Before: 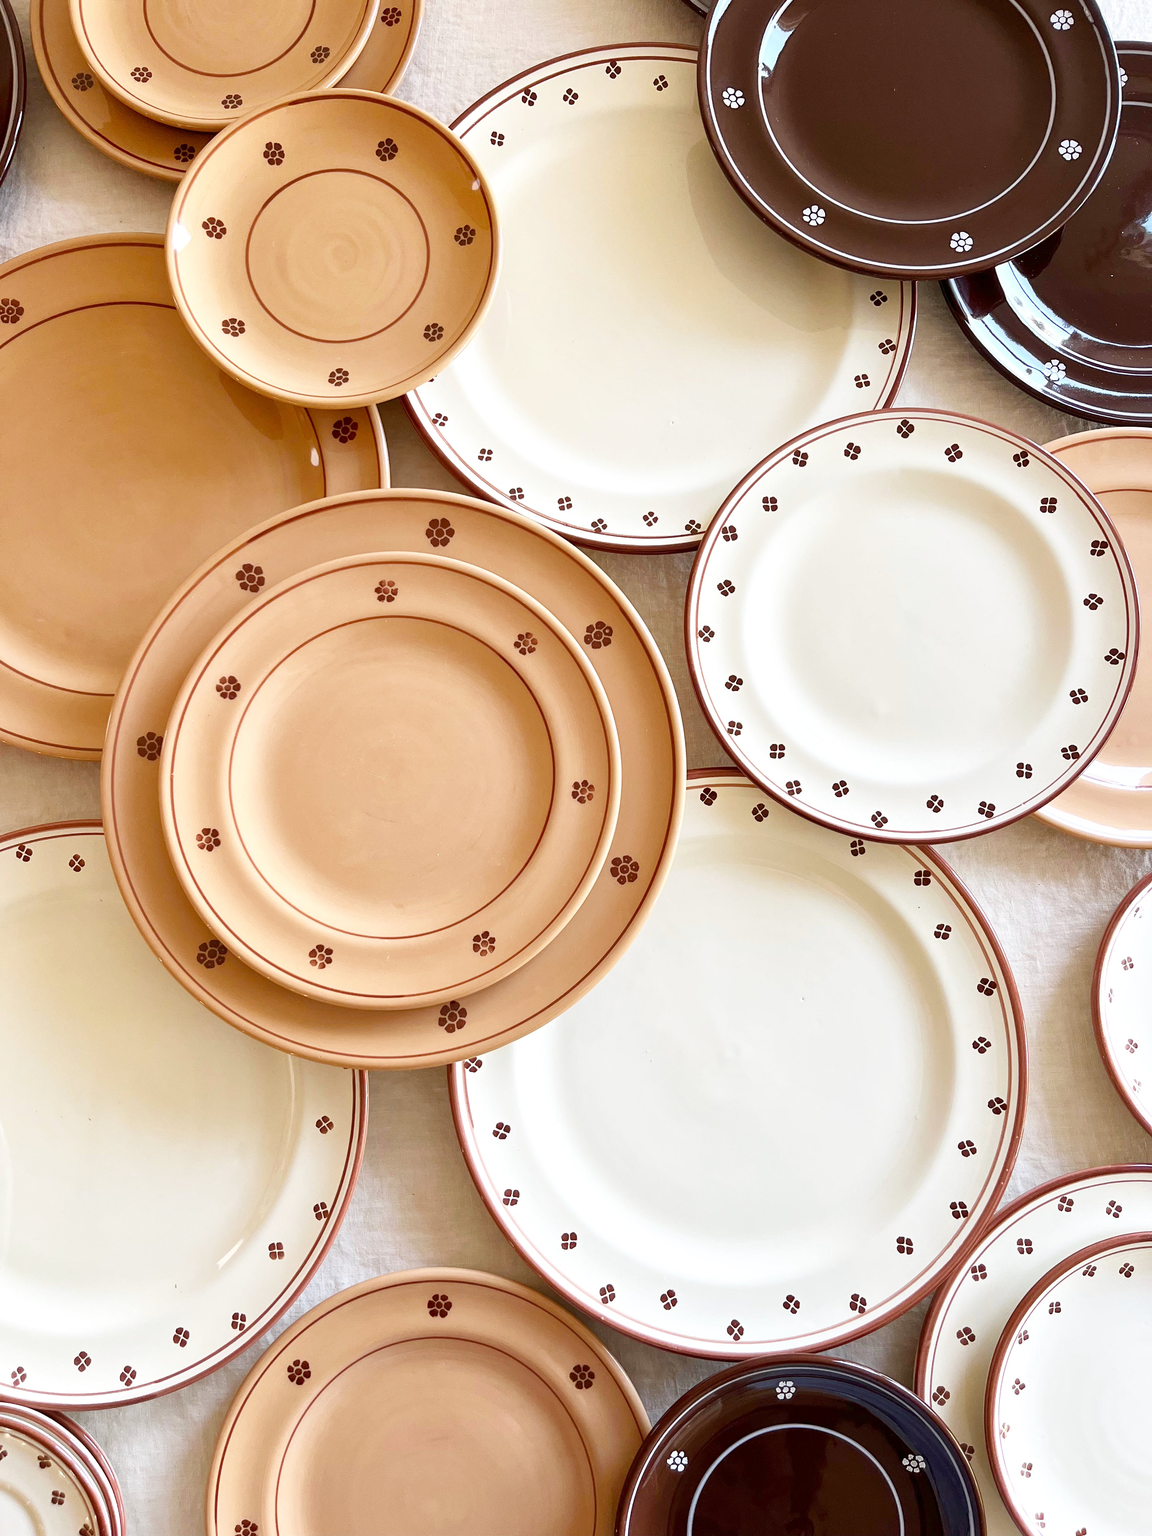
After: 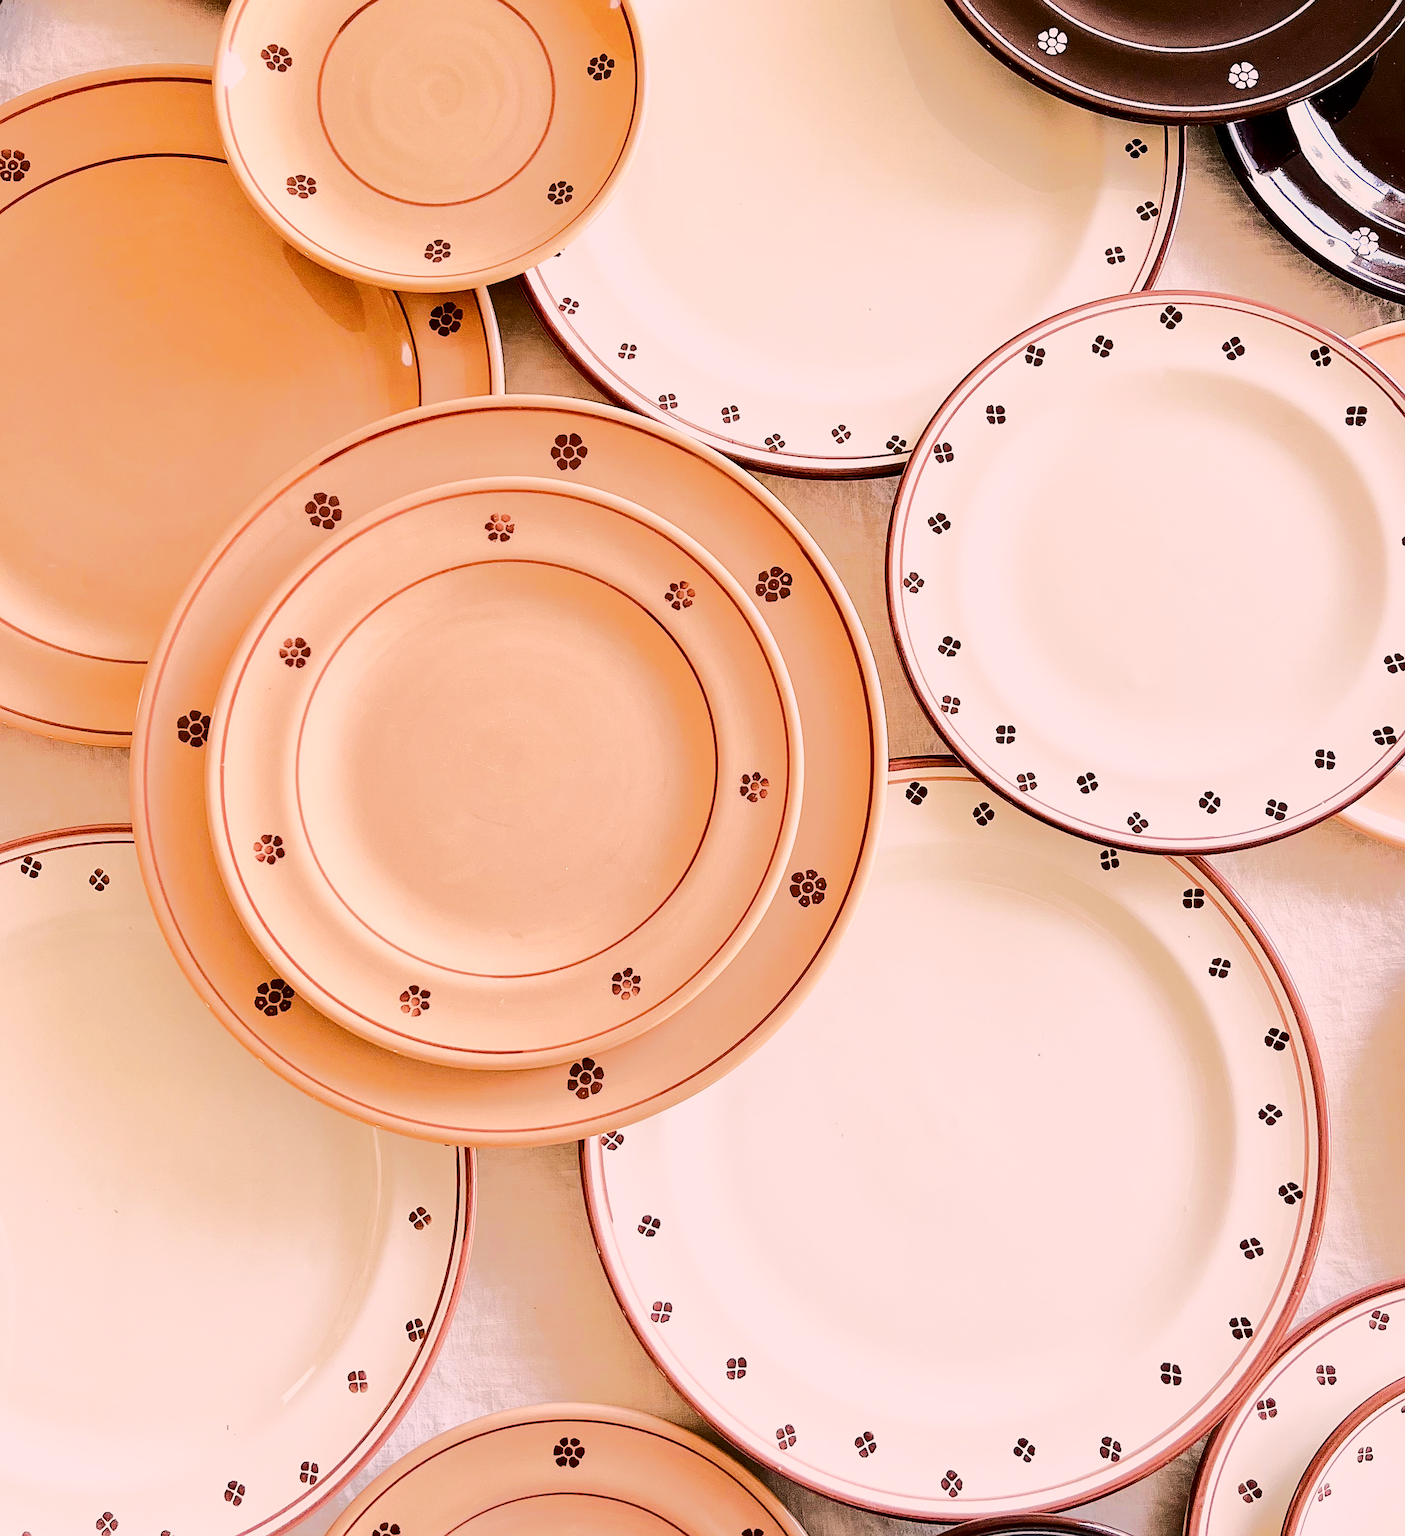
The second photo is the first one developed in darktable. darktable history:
filmic rgb: black relative exposure -7.65 EV, white relative exposure 4.56 EV, hardness 3.61
contrast brightness saturation: contrast 0.278
tone equalizer: -8 EV -0.501 EV, -7 EV -0.279 EV, -6 EV -0.05 EV, -5 EV 0.411 EV, -4 EV 0.957 EV, -3 EV 0.78 EV, -2 EV -0.01 EV, -1 EV 0.132 EV, +0 EV -0.028 EV, edges refinement/feathering 500, mask exposure compensation -1.57 EV, preserve details no
crop and rotate: angle 0.037°, top 11.936%, right 5.591%, bottom 10.697%
color correction: highlights a* 12.3, highlights b* 5.54
sharpen: on, module defaults
